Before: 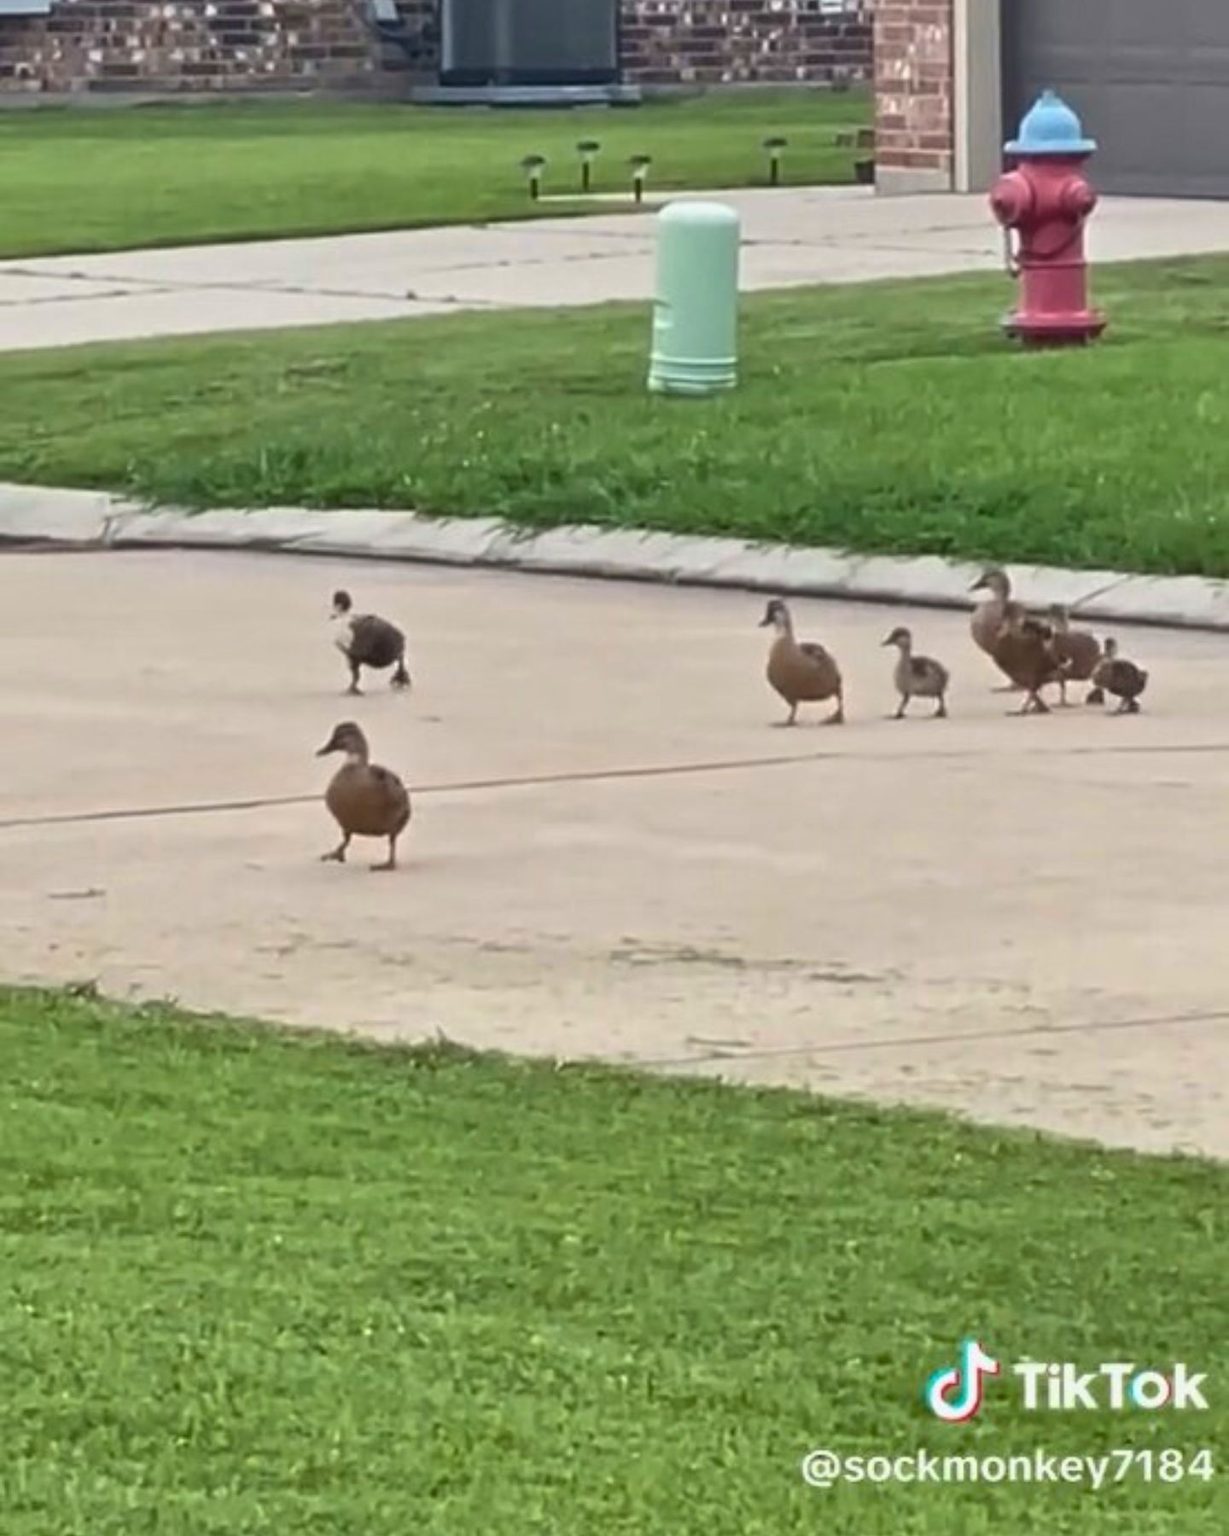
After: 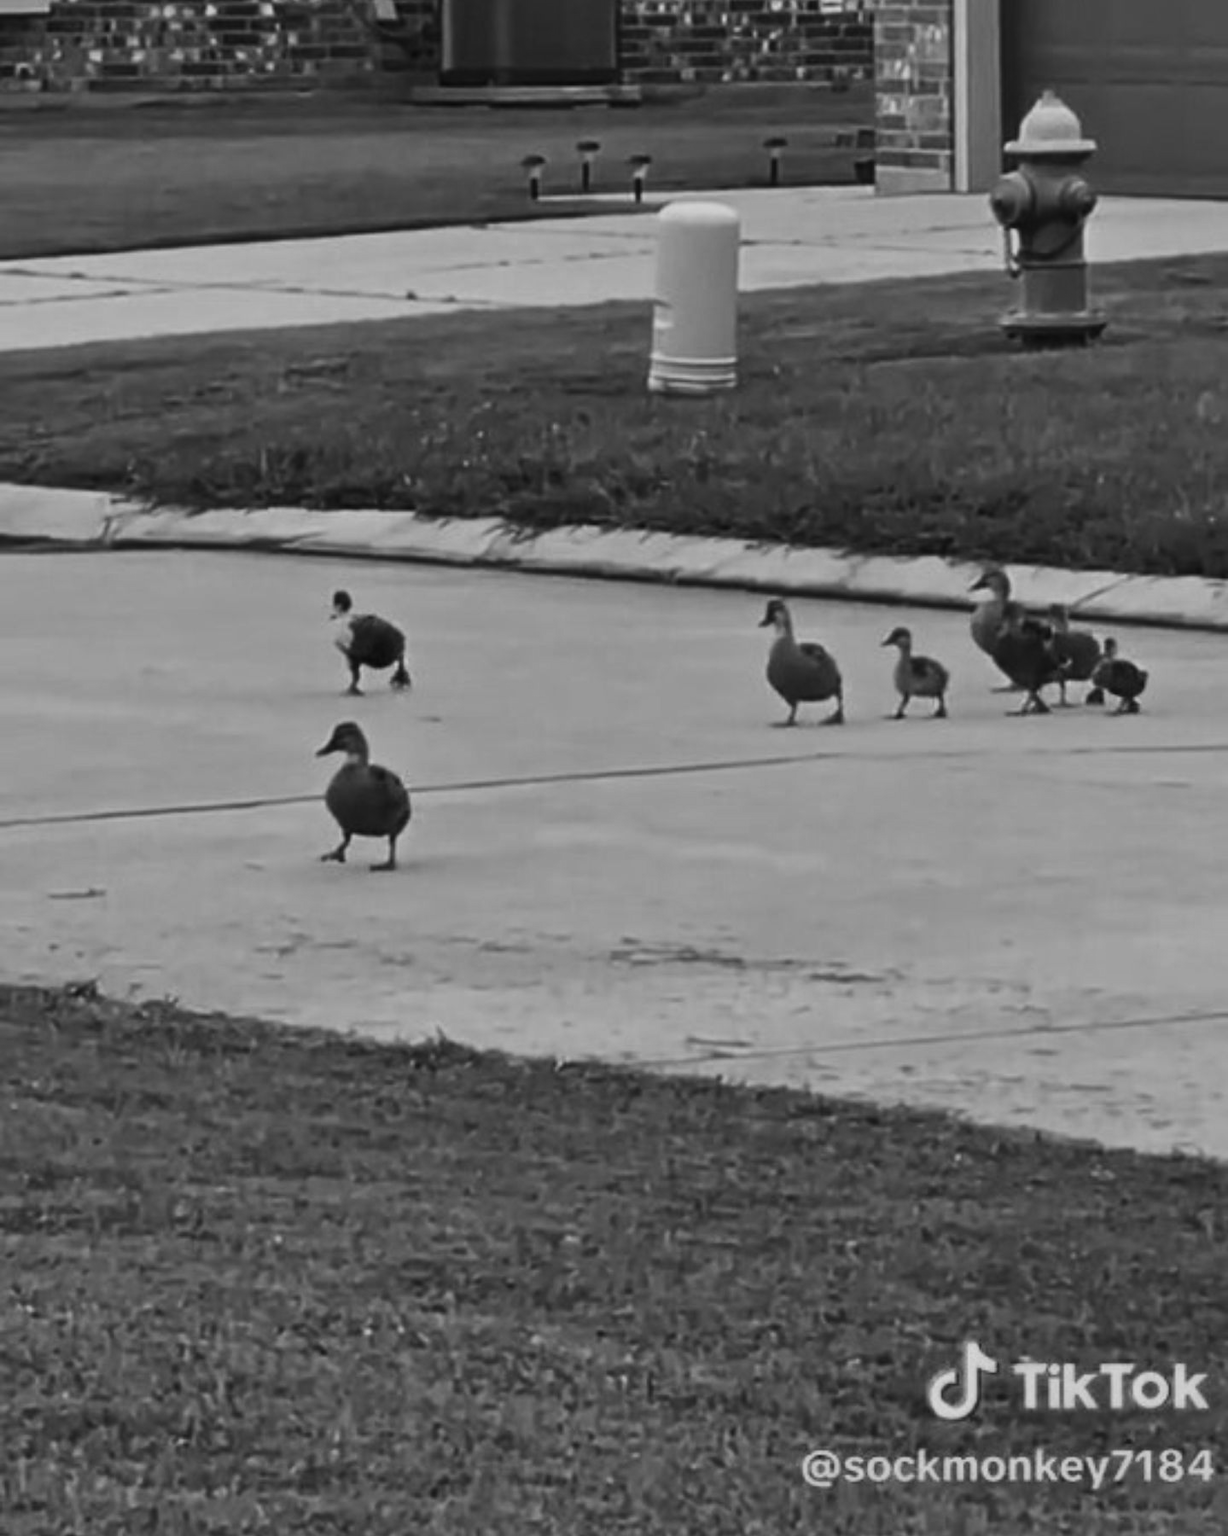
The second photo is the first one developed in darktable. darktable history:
exposure: exposure -1.006 EV, compensate highlight preservation false
tone equalizer: -8 EV -0.774 EV, -7 EV -0.702 EV, -6 EV -0.615 EV, -5 EV -0.375 EV, -3 EV 0.38 EV, -2 EV 0.6 EV, -1 EV 0.696 EV, +0 EV 0.746 EV, edges refinement/feathering 500, mask exposure compensation -1.57 EV, preserve details no
color calibration: output gray [0.246, 0.254, 0.501, 0], illuminant same as pipeline (D50), x 0.346, y 0.357, temperature 4980.68 K
